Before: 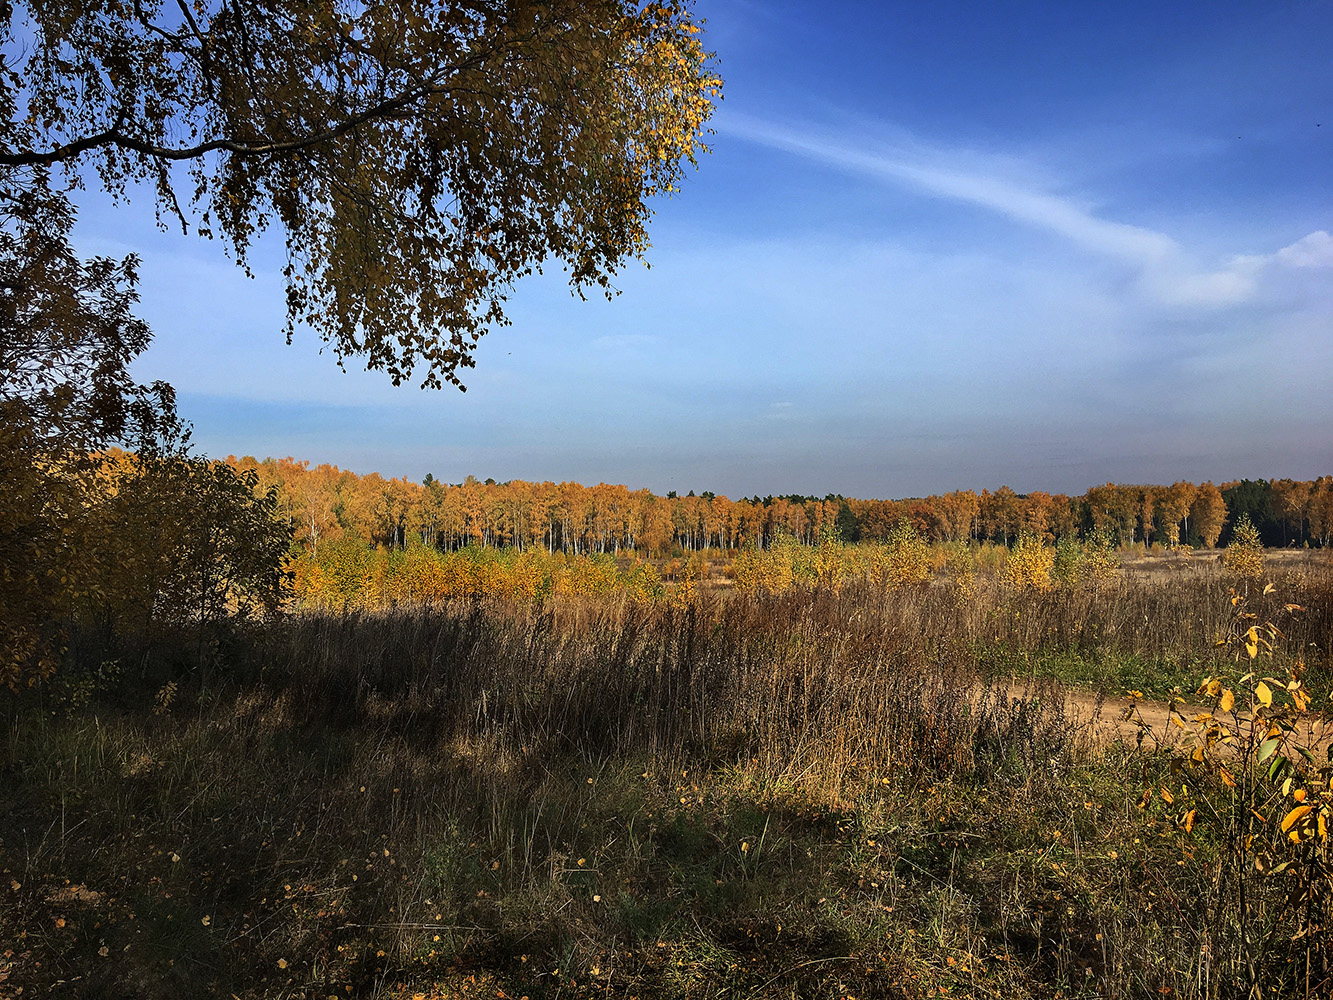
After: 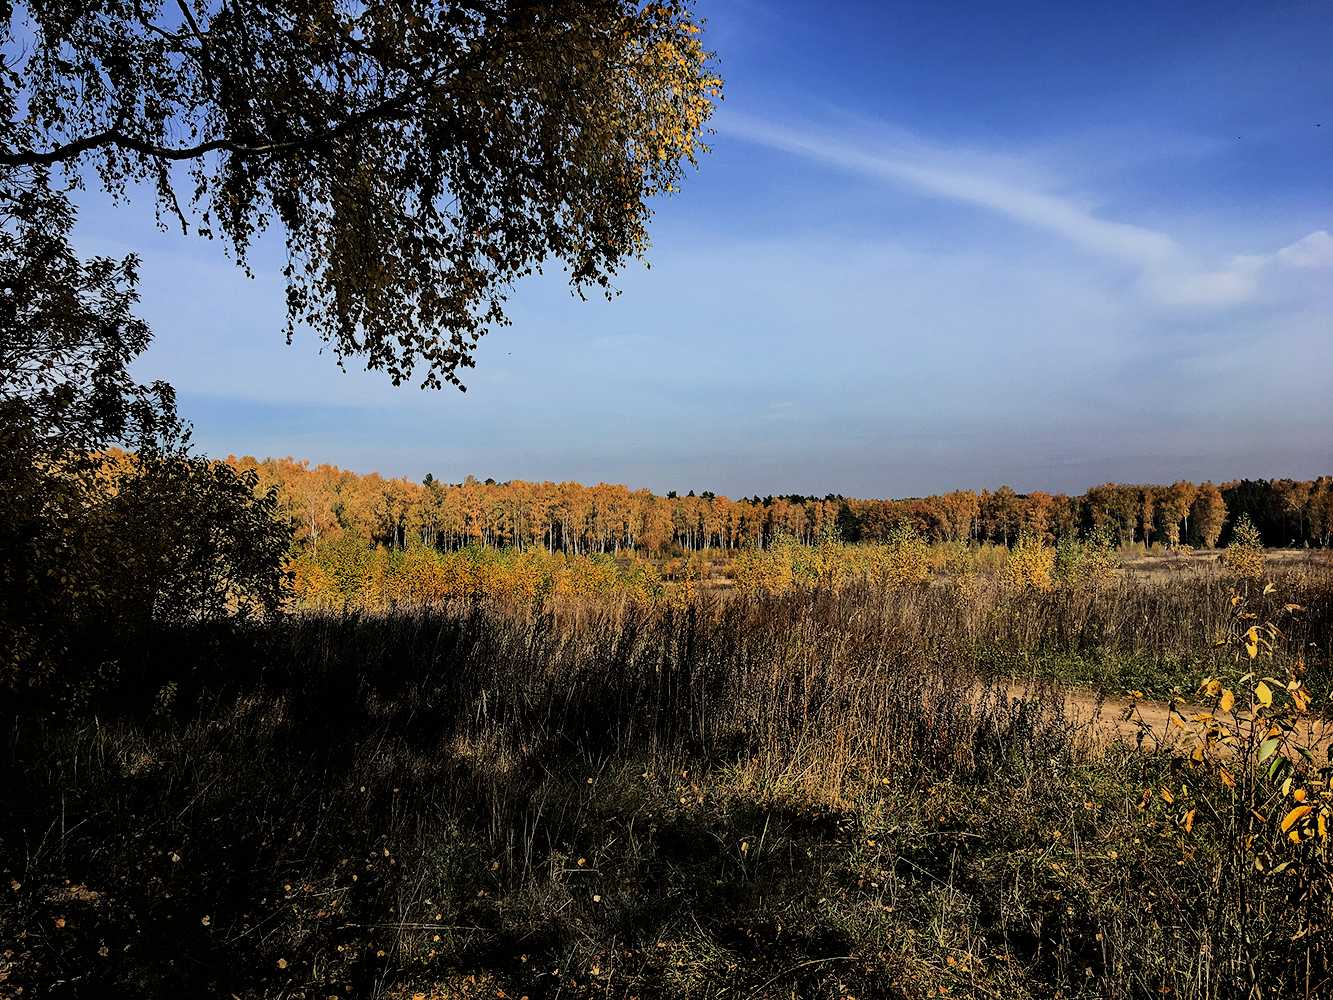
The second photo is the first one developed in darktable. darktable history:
filmic rgb: black relative exposure -5.01 EV, white relative exposure 3.99 EV, threshold 2.98 EV, hardness 2.89, contrast 1.297, enable highlight reconstruction true
